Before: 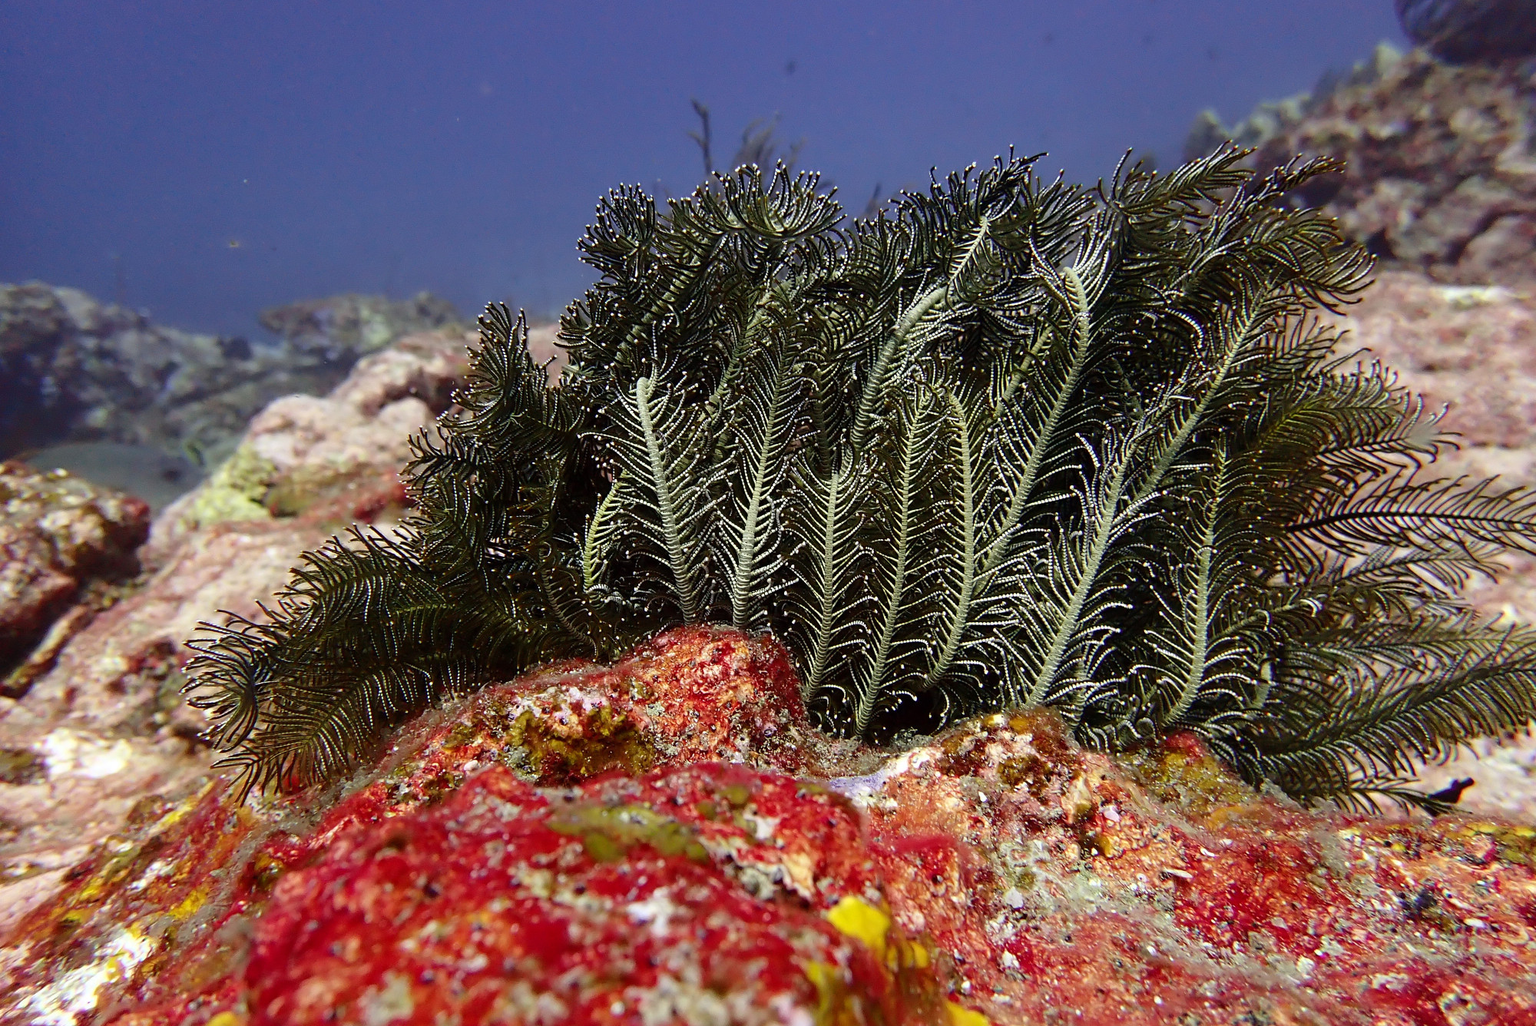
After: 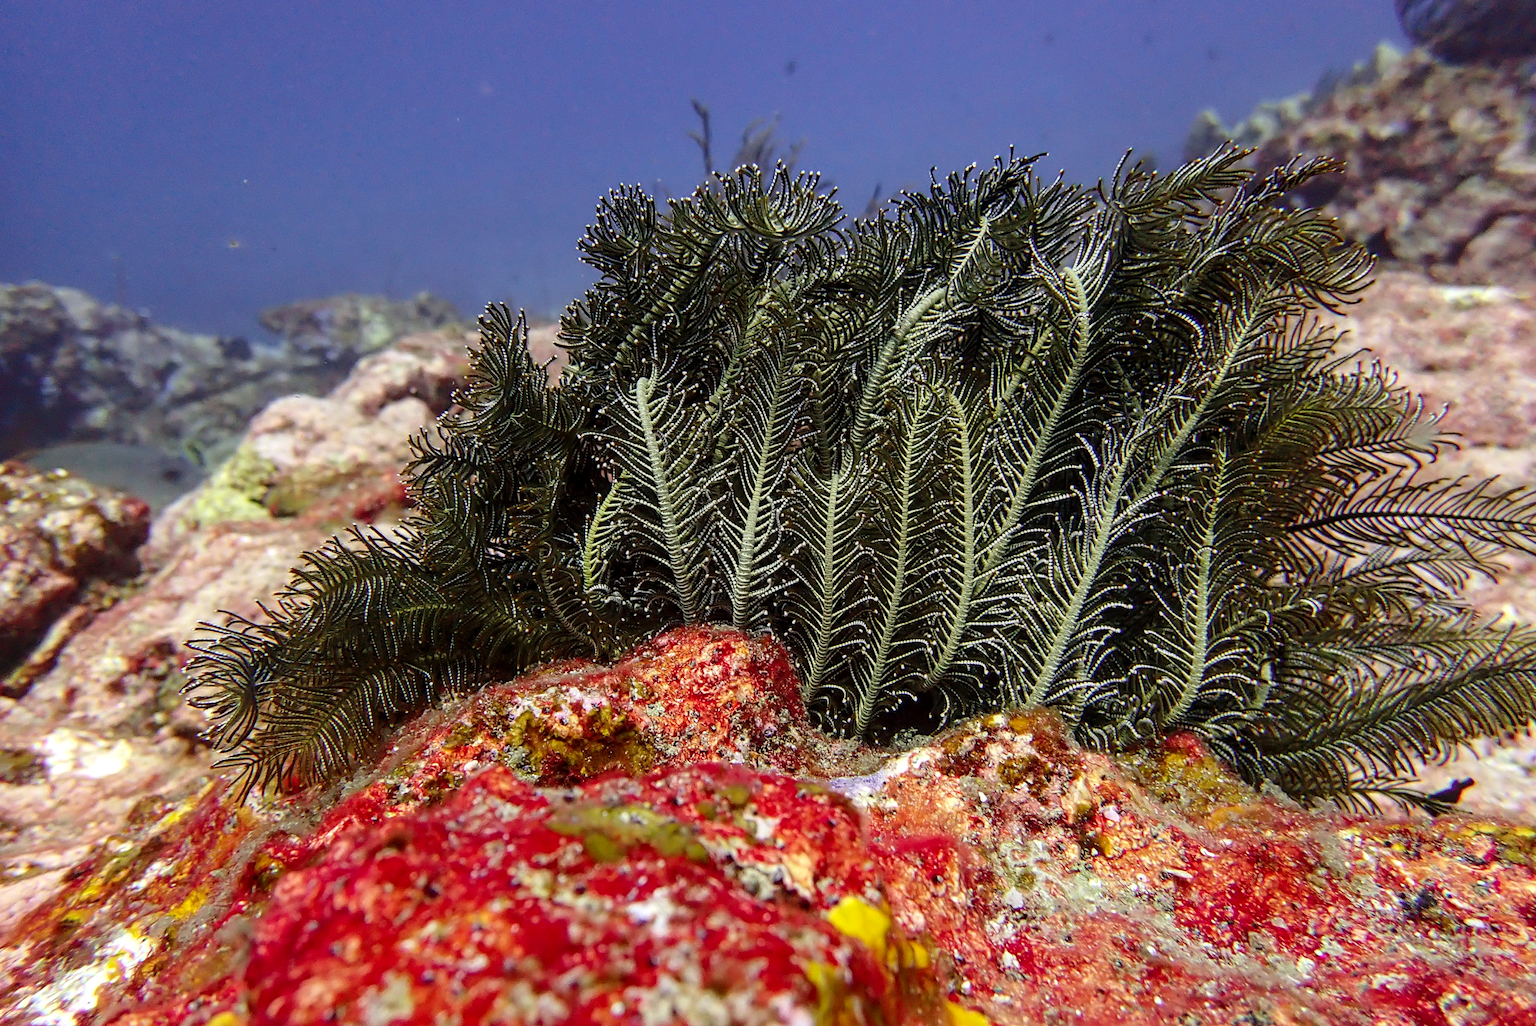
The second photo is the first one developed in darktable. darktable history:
contrast brightness saturation: contrast 0.028, brightness 0.063, saturation 0.123
local contrast: on, module defaults
